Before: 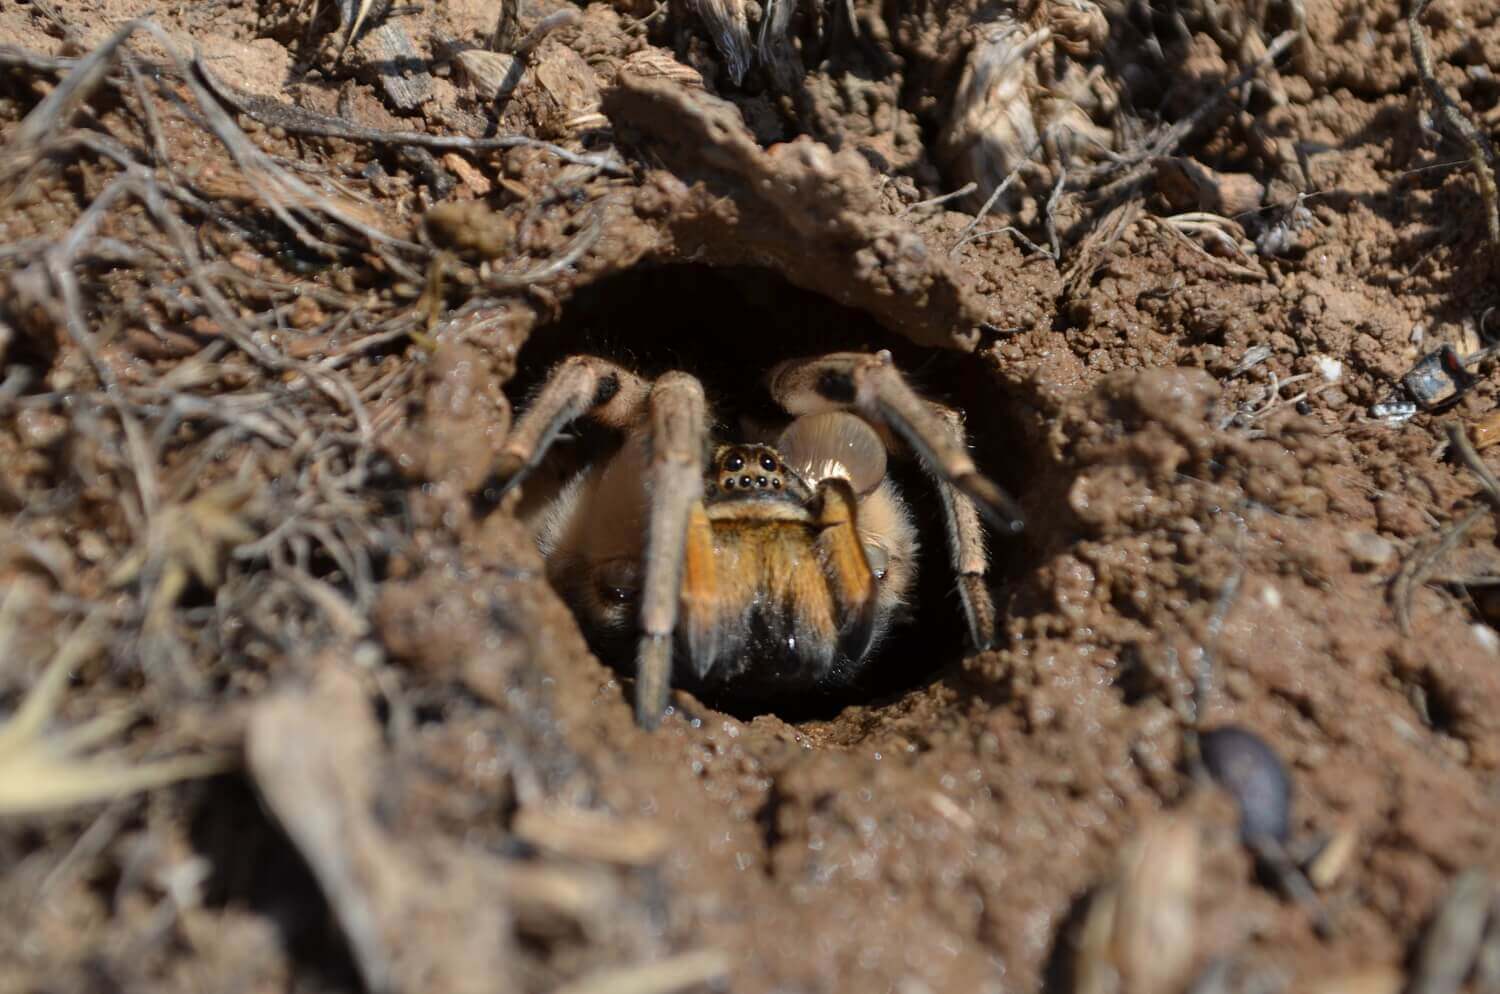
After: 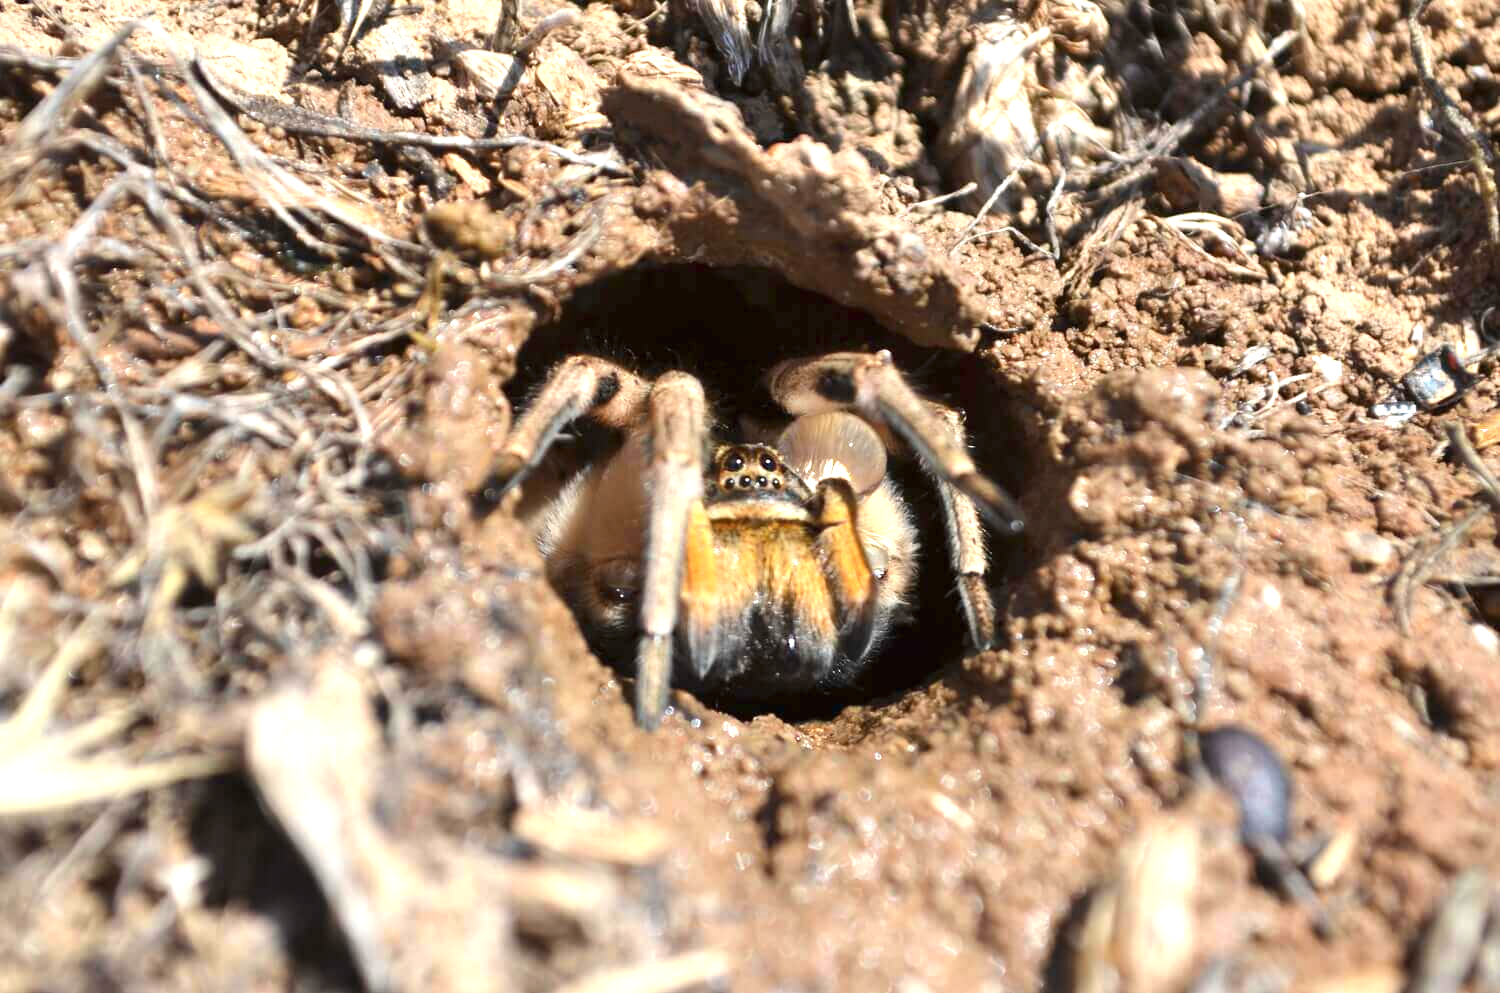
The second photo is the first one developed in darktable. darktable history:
exposure: black level correction 0, exposure 1.46 EV, compensate exposure bias true, compensate highlight preservation false
crop: bottom 0.071%
